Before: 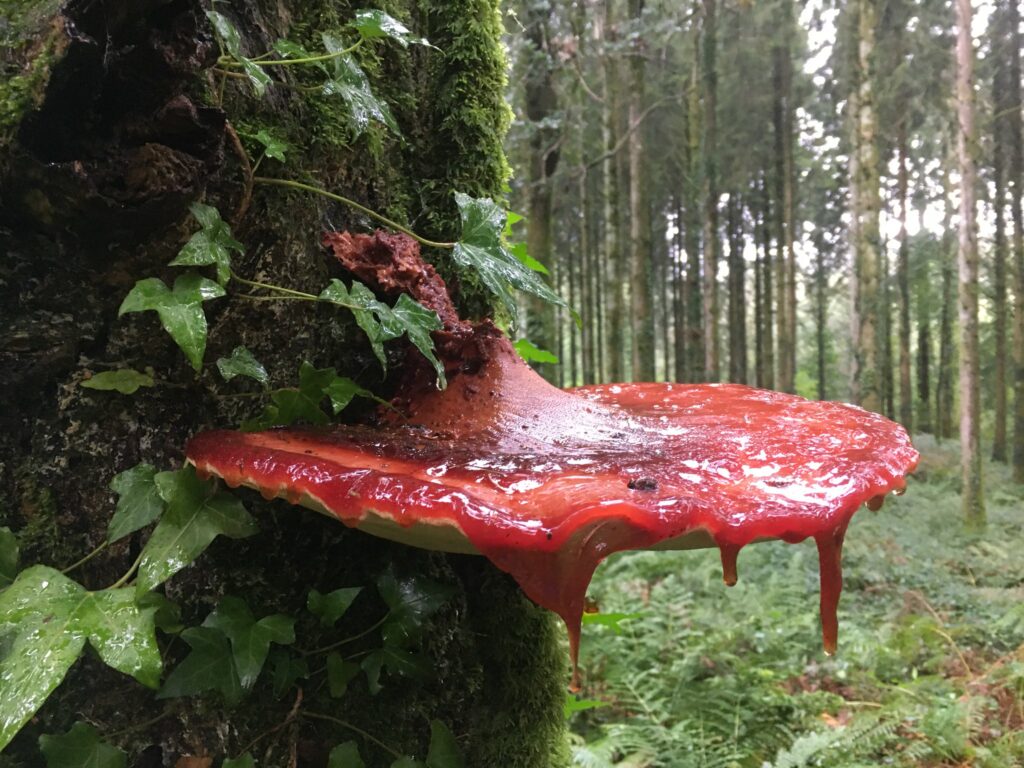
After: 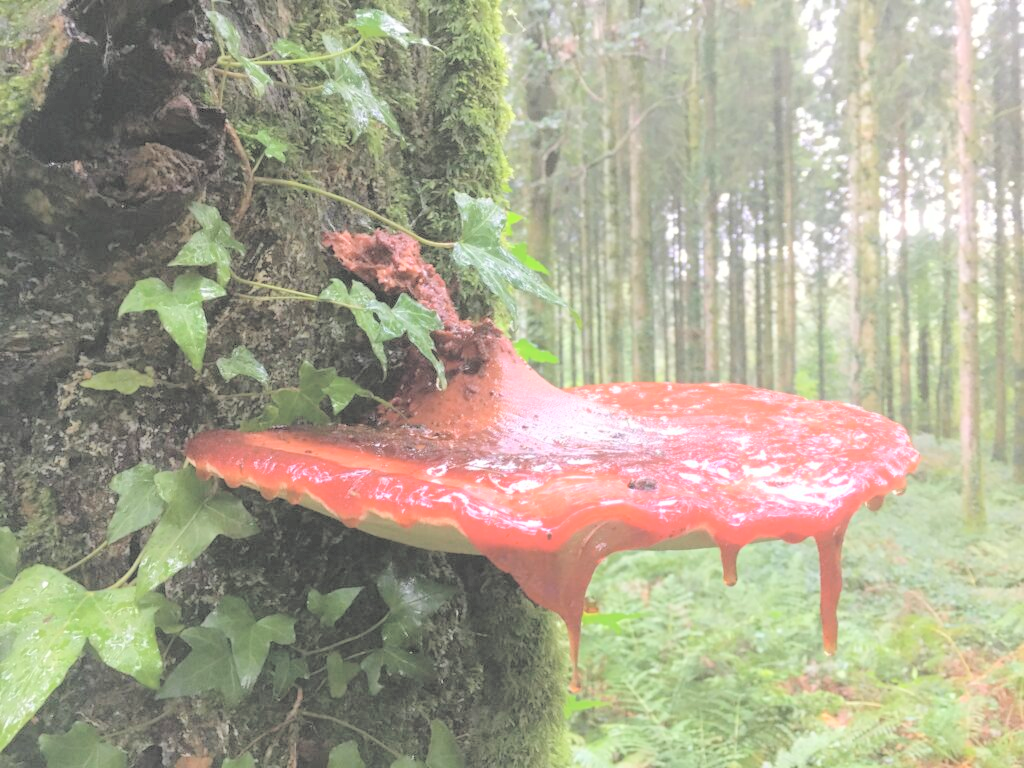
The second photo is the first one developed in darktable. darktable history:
contrast brightness saturation: brightness 0.994
